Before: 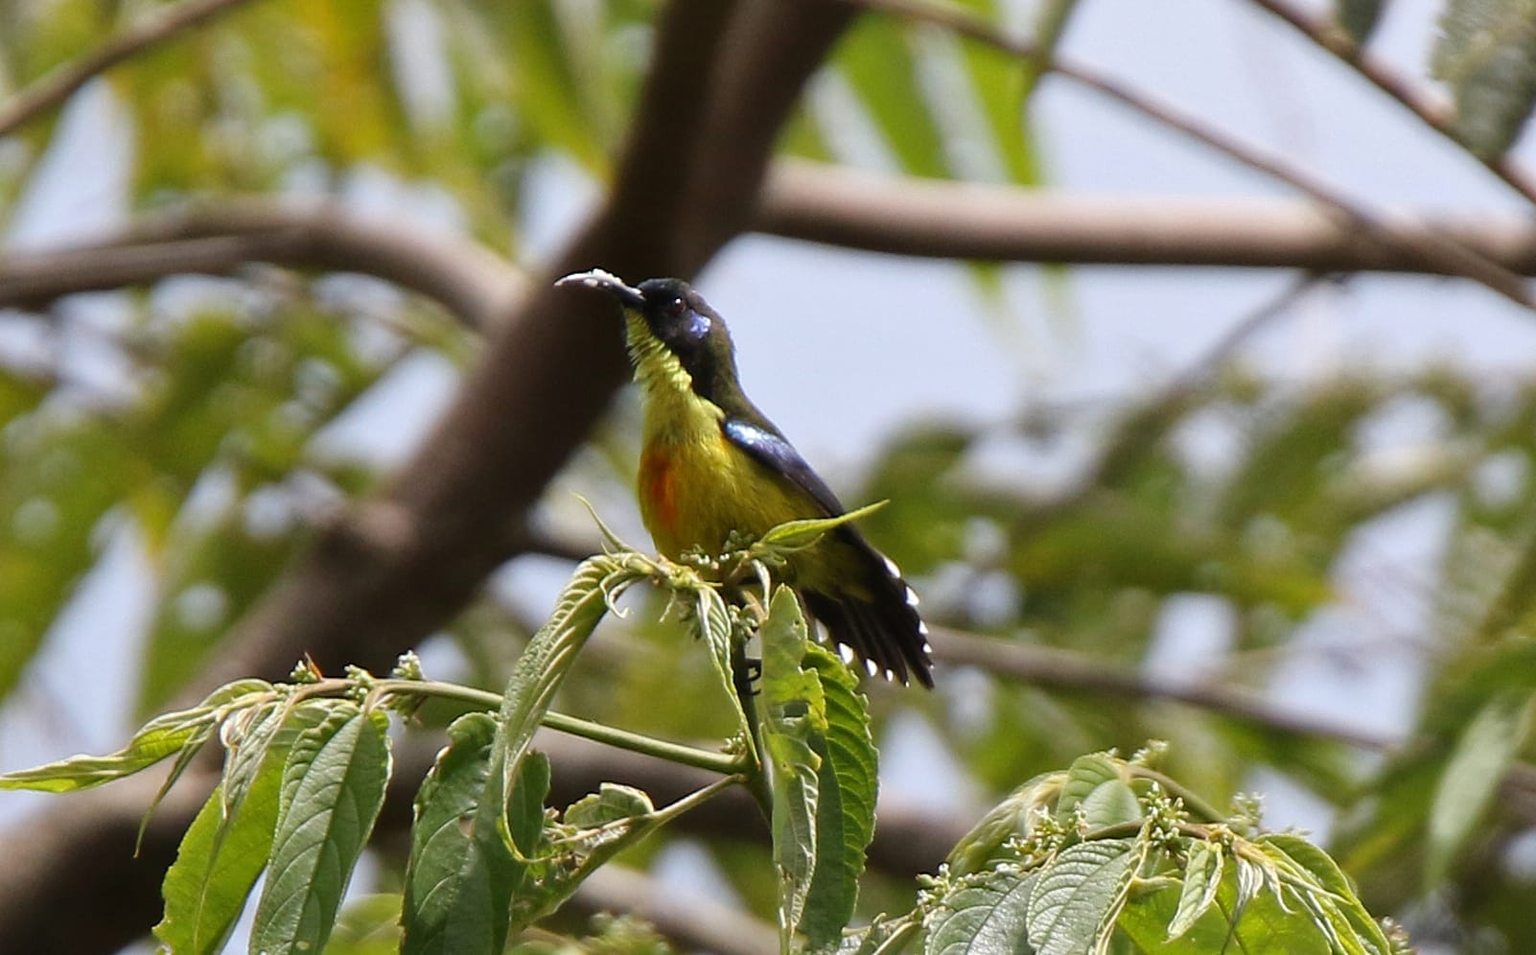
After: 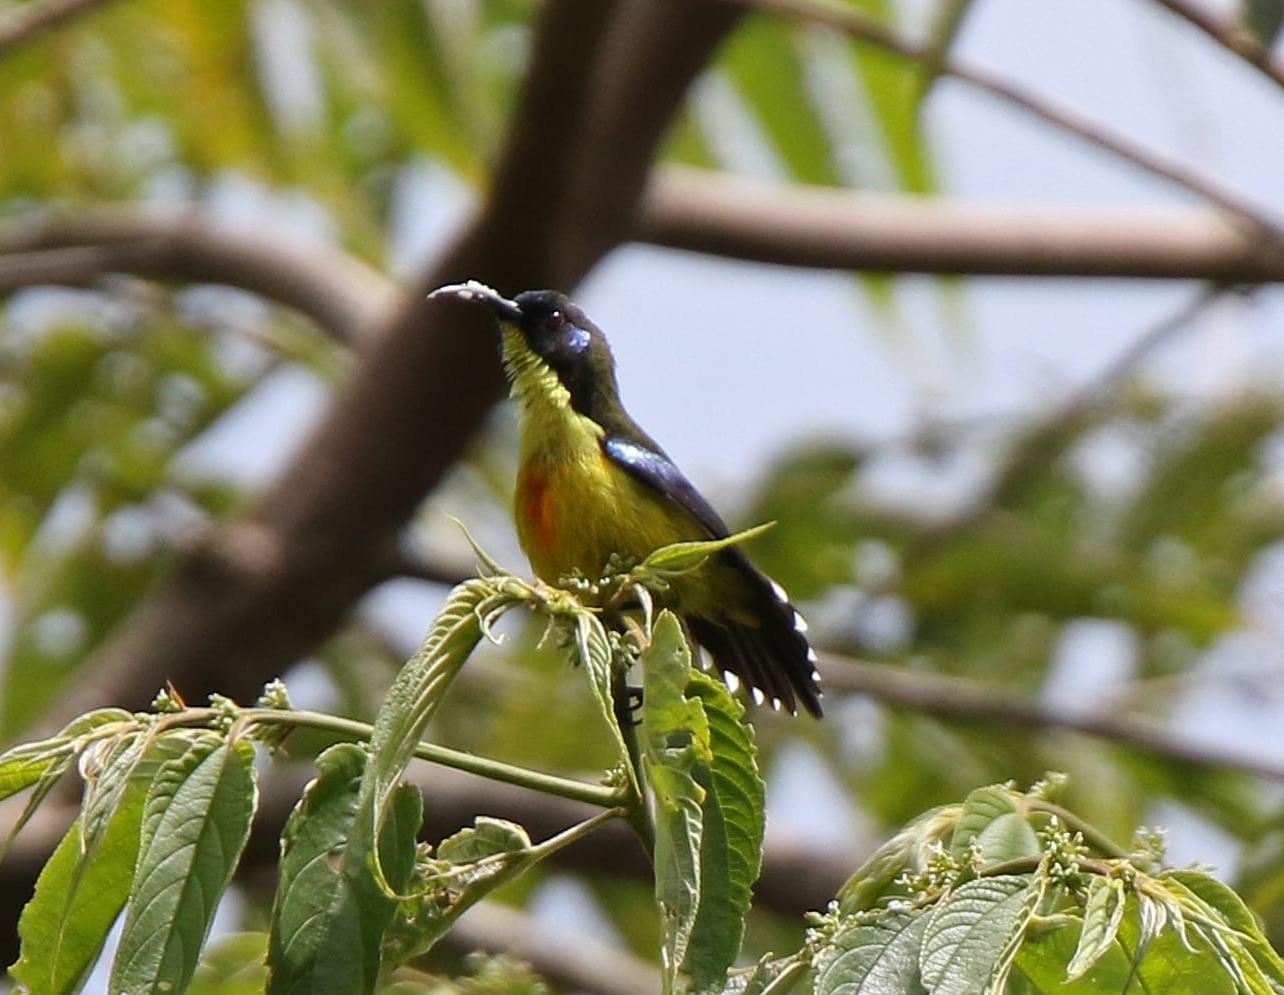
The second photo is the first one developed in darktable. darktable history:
crop and rotate: left 9.549%, right 10.297%
